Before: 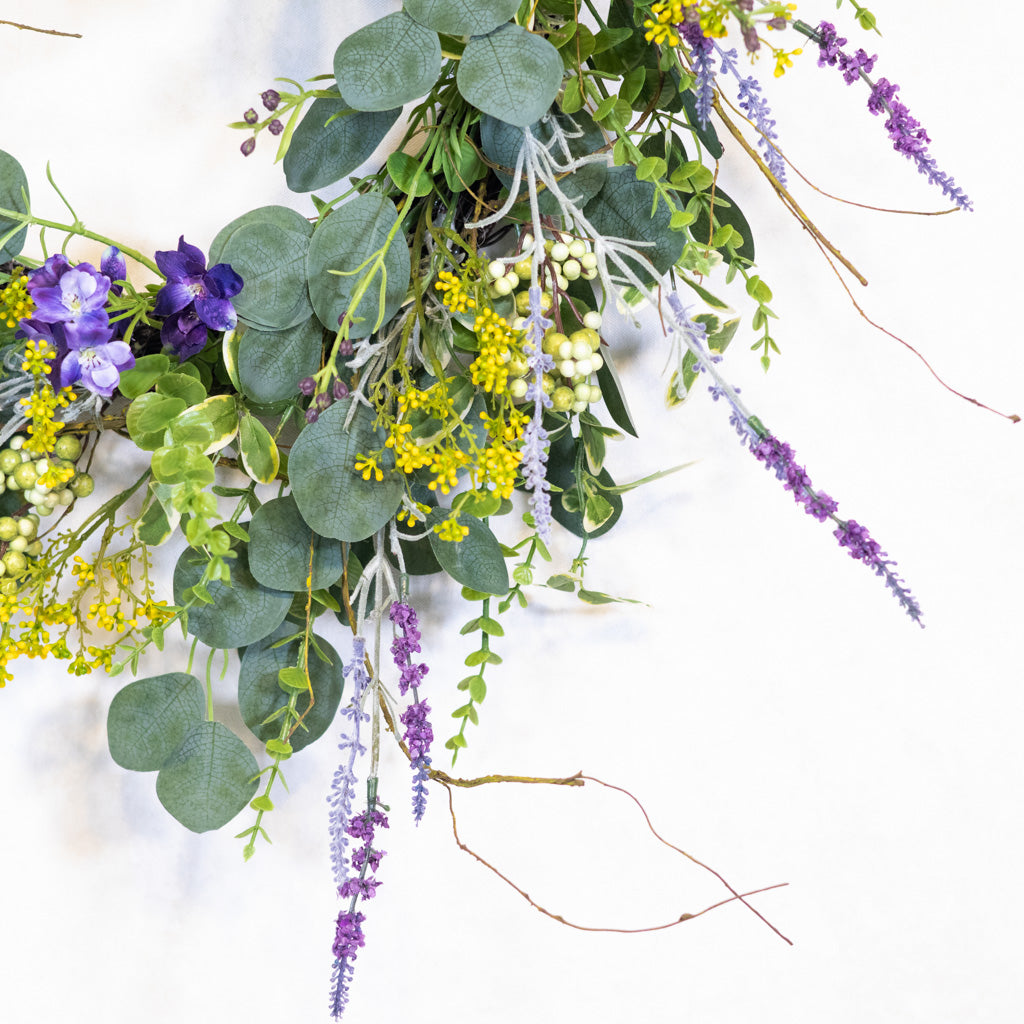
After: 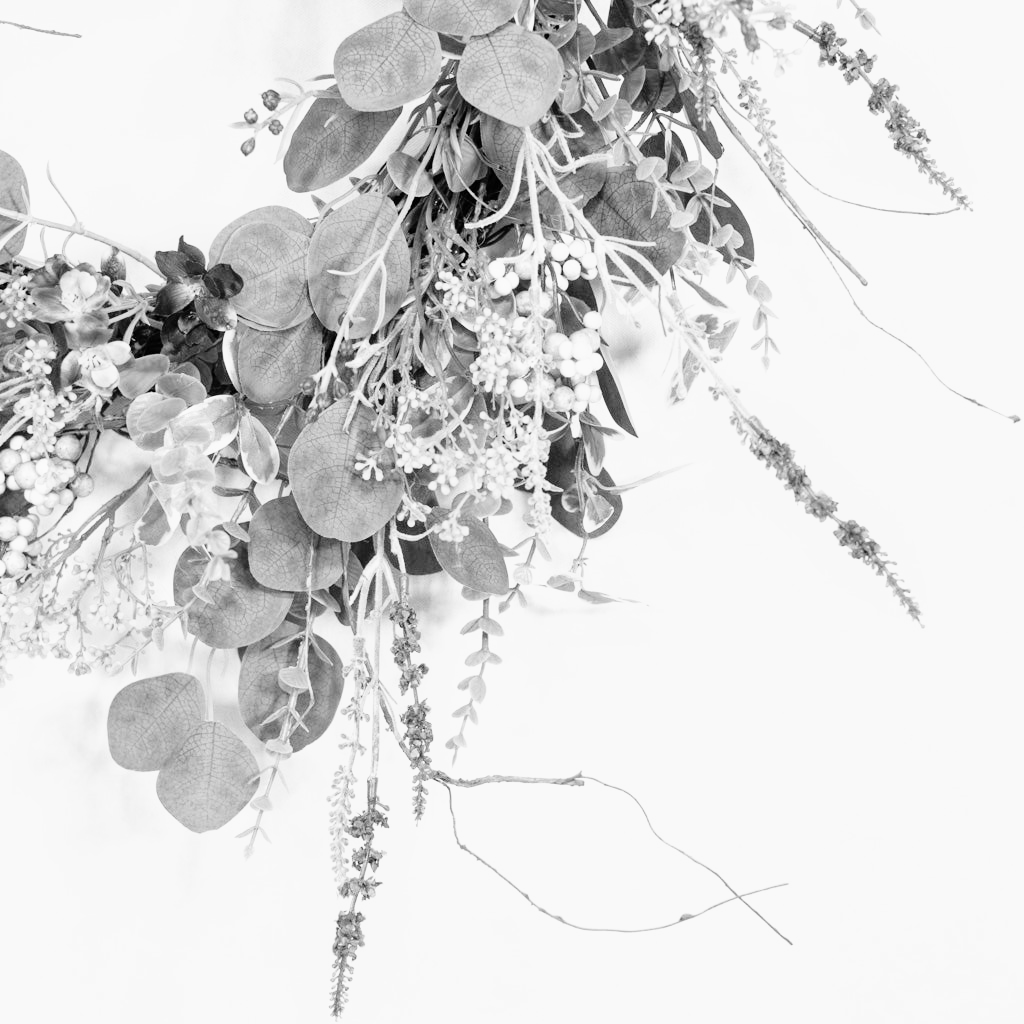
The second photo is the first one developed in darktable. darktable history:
monochrome: a 32, b 64, size 2.3
base curve: curves: ch0 [(0, 0) (0.008, 0.007) (0.022, 0.029) (0.048, 0.089) (0.092, 0.197) (0.191, 0.399) (0.275, 0.534) (0.357, 0.65) (0.477, 0.78) (0.542, 0.833) (0.799, 0.973) (1, 1)], preserve colors none
color correction: highlights a* -8, highlights b* 3.1
